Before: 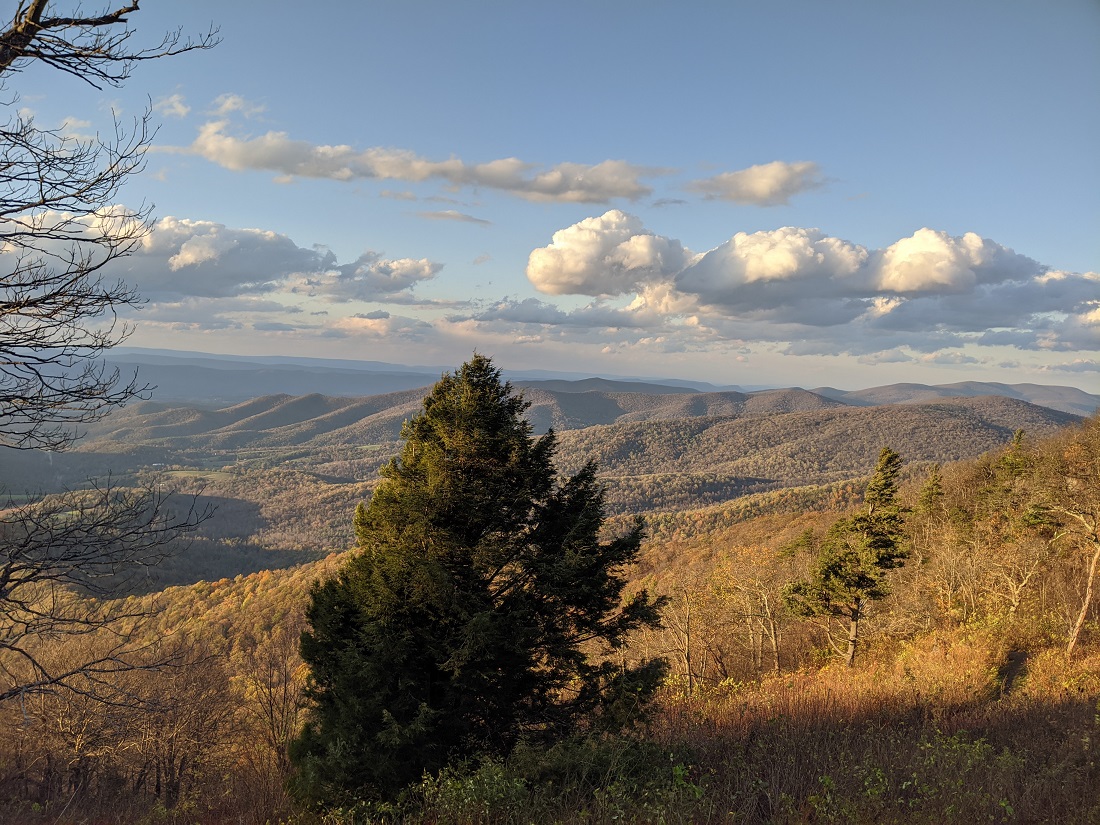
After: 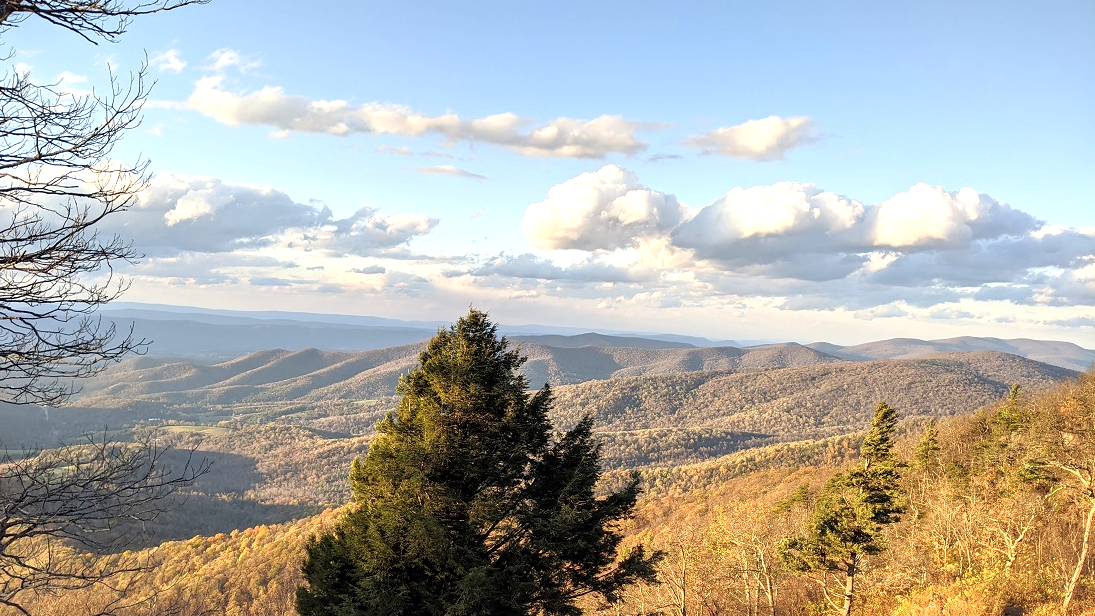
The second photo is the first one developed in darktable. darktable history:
exposure: black level correction 0.001, exposure 0.955 EV, compensate exposure bias true, compensate highlight preservation false
crop: left 0.387%, top 5.469%, bottom 19.809%
